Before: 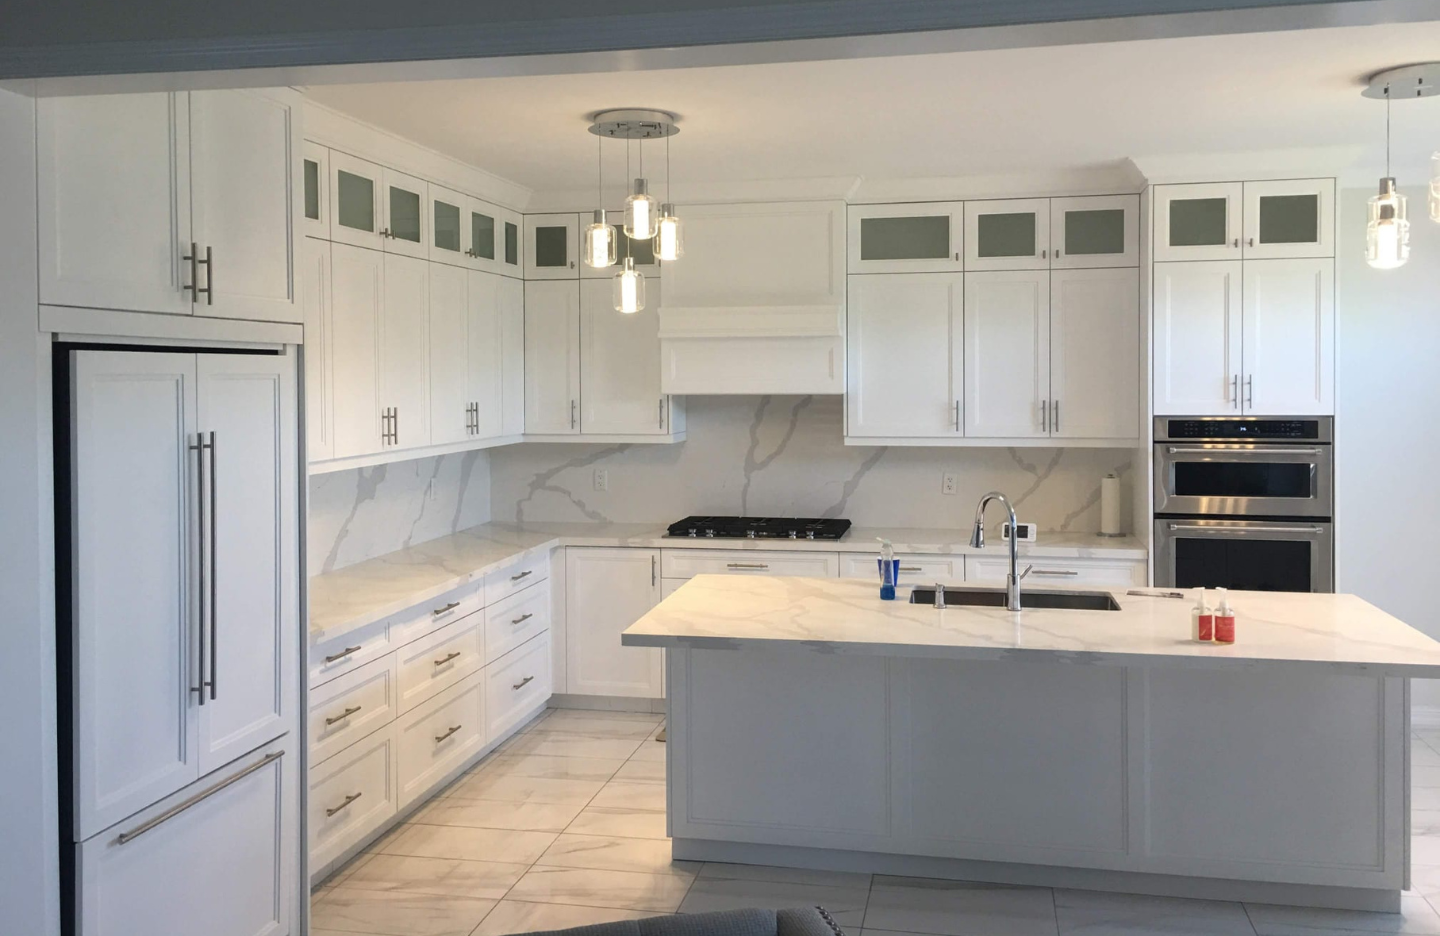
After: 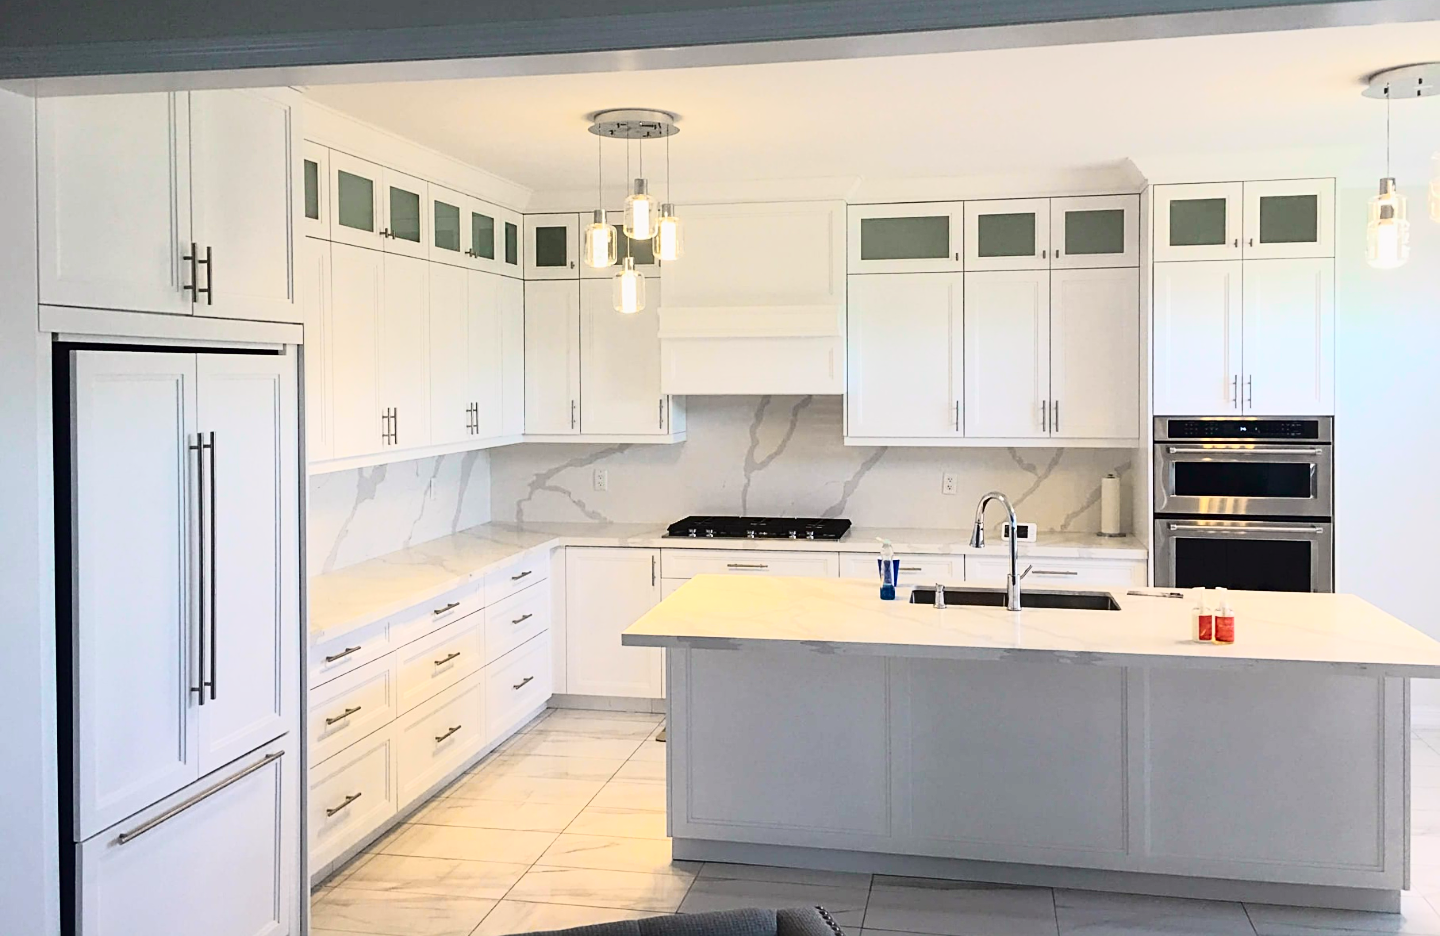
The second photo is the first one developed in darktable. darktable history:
tone curve: curves: ch0 [(0, 0) (0.187, 0.12) (0.392, 0.438) (0.704, 0.86) (0.858, 0.938) (1, 0.981)]; ch1 [(0, 0) (0.402, 0.36) (0.476, 0.456) (0.498, 0.501) (0.518, 0.521) (0.58, 0.598) (0.619, 0.663) (0.692, 0.744) (1, 1)]; ch2 [(0, 0) (0.427, 0.417) (0.483, 0.481) (0.503, 0.503) (0.526, 0.53) (0.563, 0.585) (0.626, 0.703) (0.699, 0.753) (0.997, 0.858)], color space Lab, independent channels
sharpen: on, module defaults
